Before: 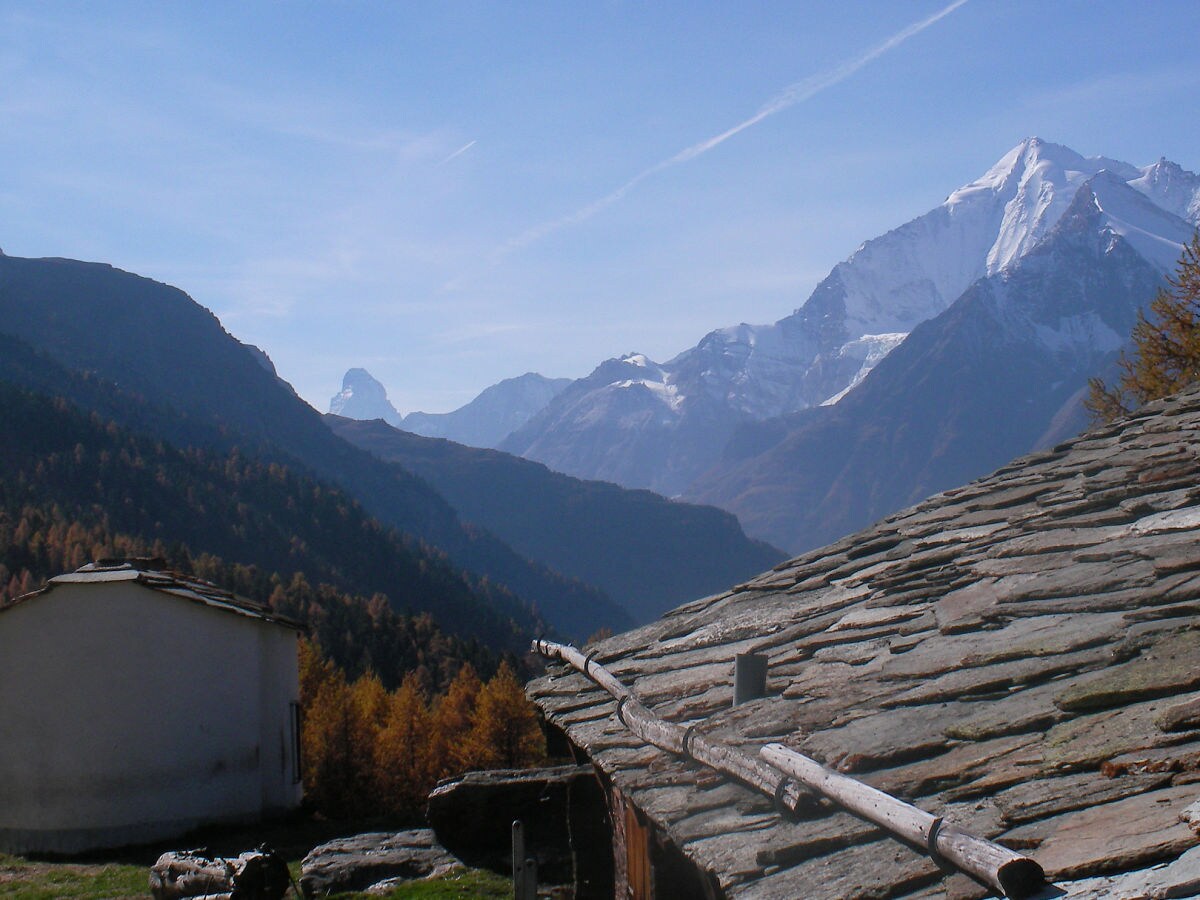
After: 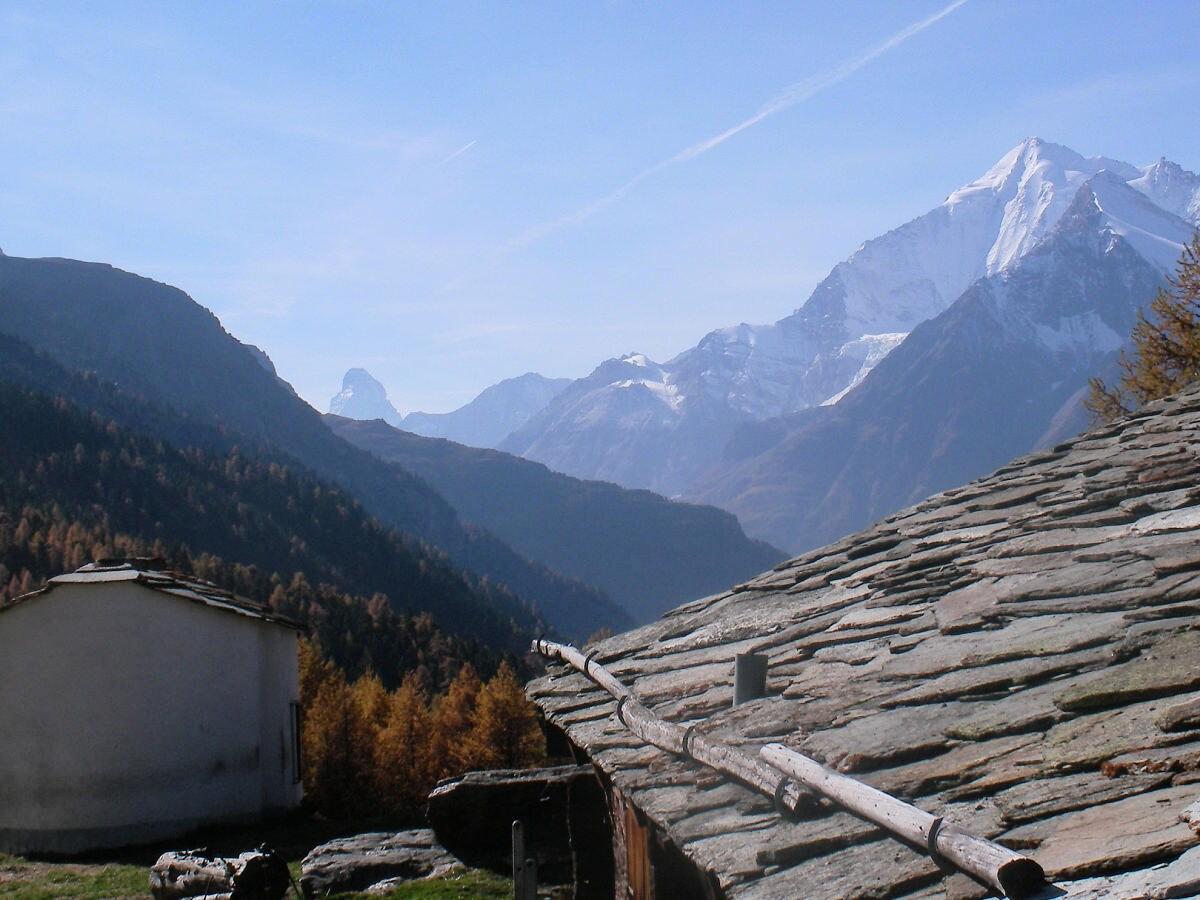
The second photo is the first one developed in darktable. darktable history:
tone curve: curves: ch0 [(0, 0) (0.003, 0.005) (0.011, 0.011) (0.025, 0.022) (0.044, 0.038) (0.069, 0.062) (0.1, 0.091) (0.136, 0.128) (0.177, 0.183) (0.224, 0.246) (0.277, 0.325) (0.335, 0.403) (0.399, 0.473) (0.468, 0.557) (0.543, 0.638) (0.623, 0.709) (0.709, 0.782) (0.801, 0.847) (0.898, 0.923) (1, 1)], color space Lab, independent channels, preserve colors none
